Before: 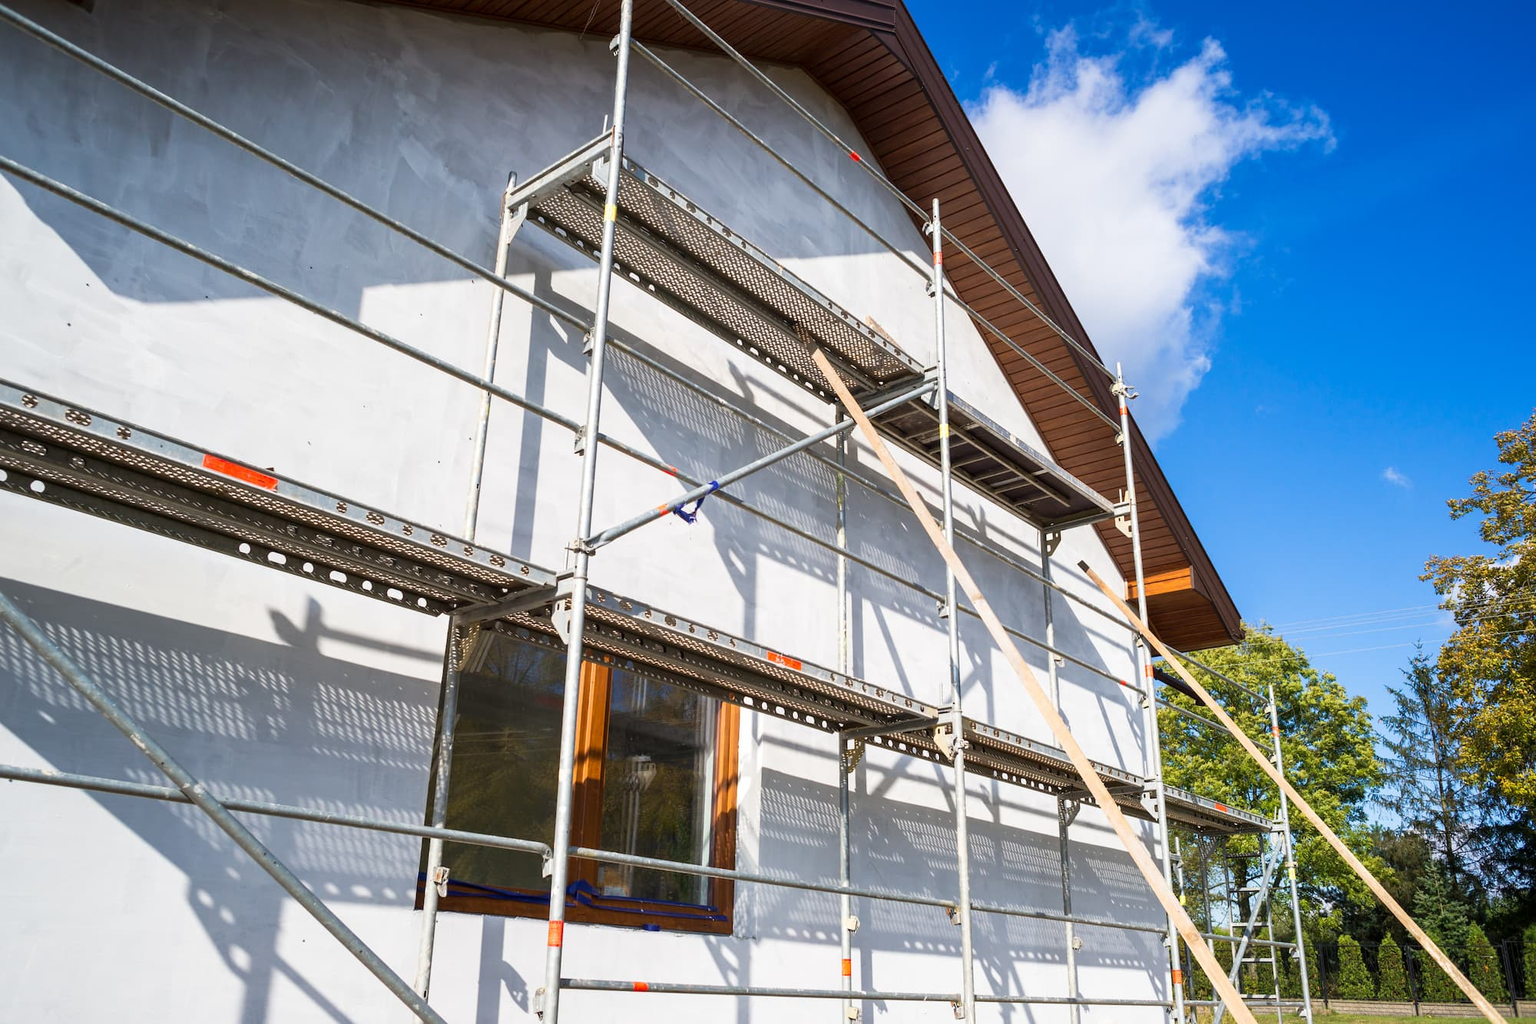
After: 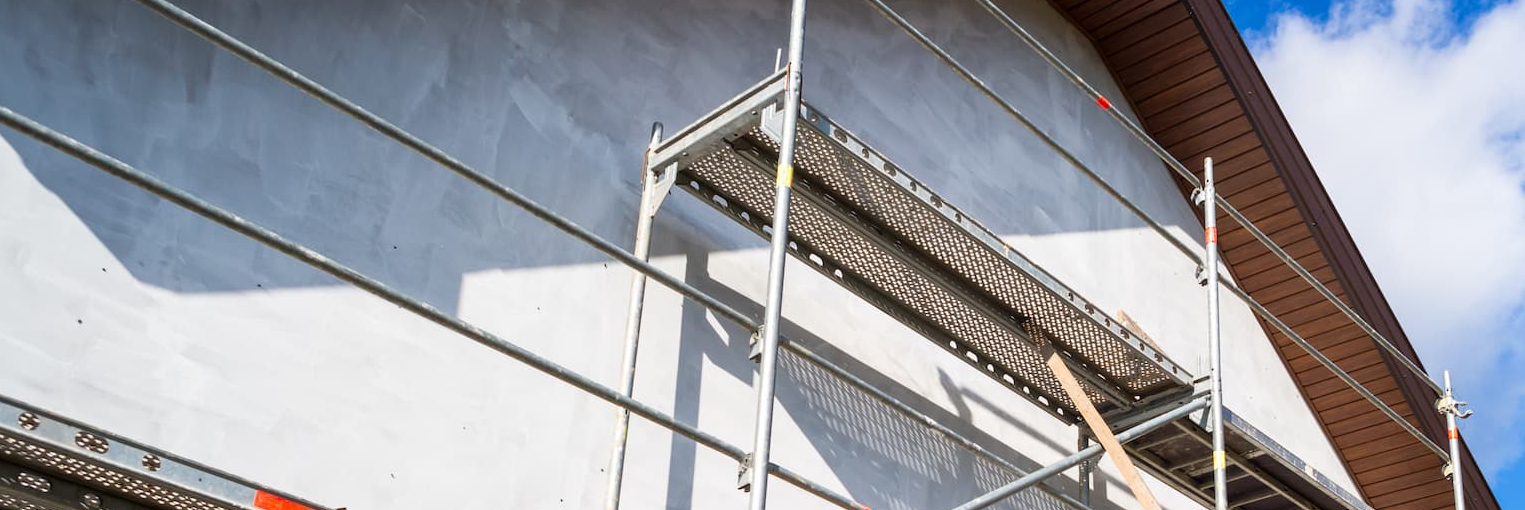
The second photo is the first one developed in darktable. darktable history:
crop: left 0.533%, top 7.642%, right 23.204%, bottom 54.075%
